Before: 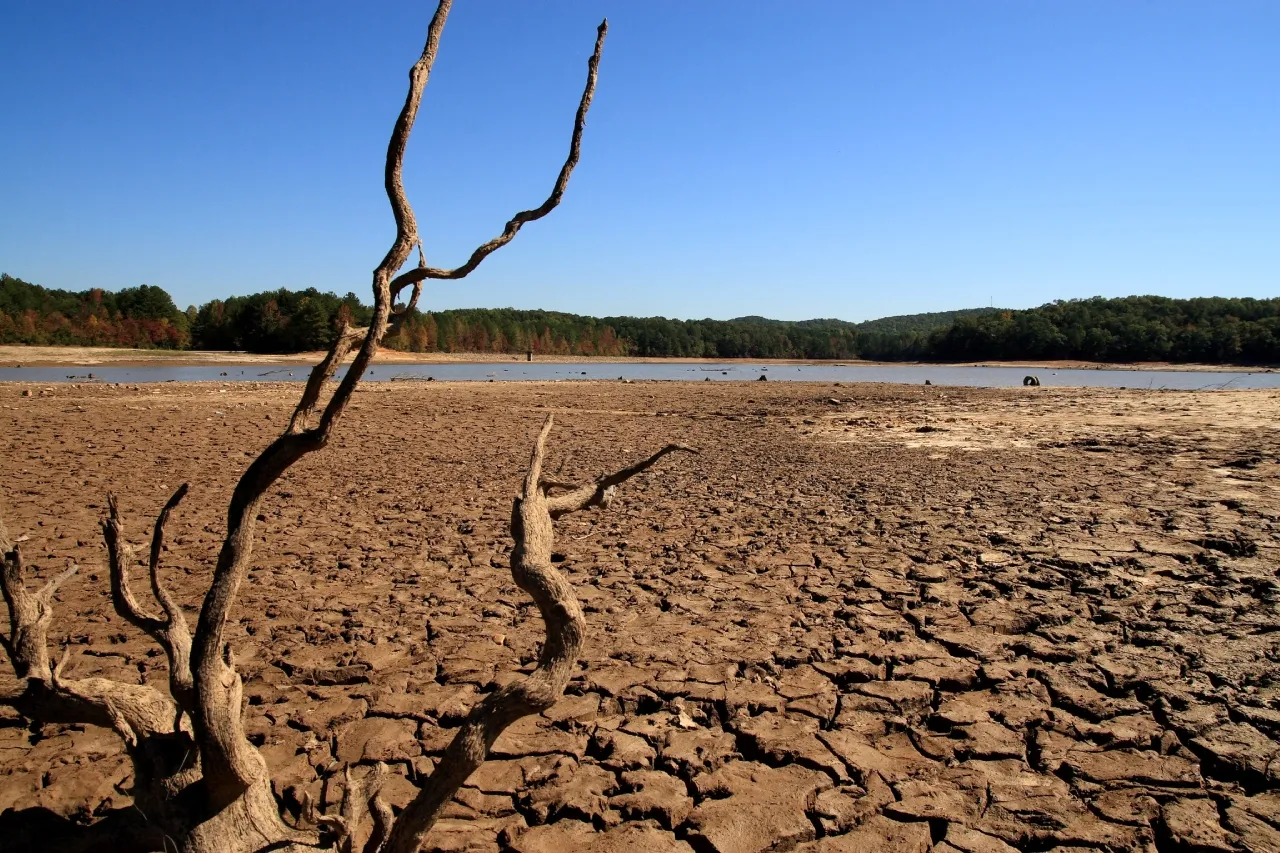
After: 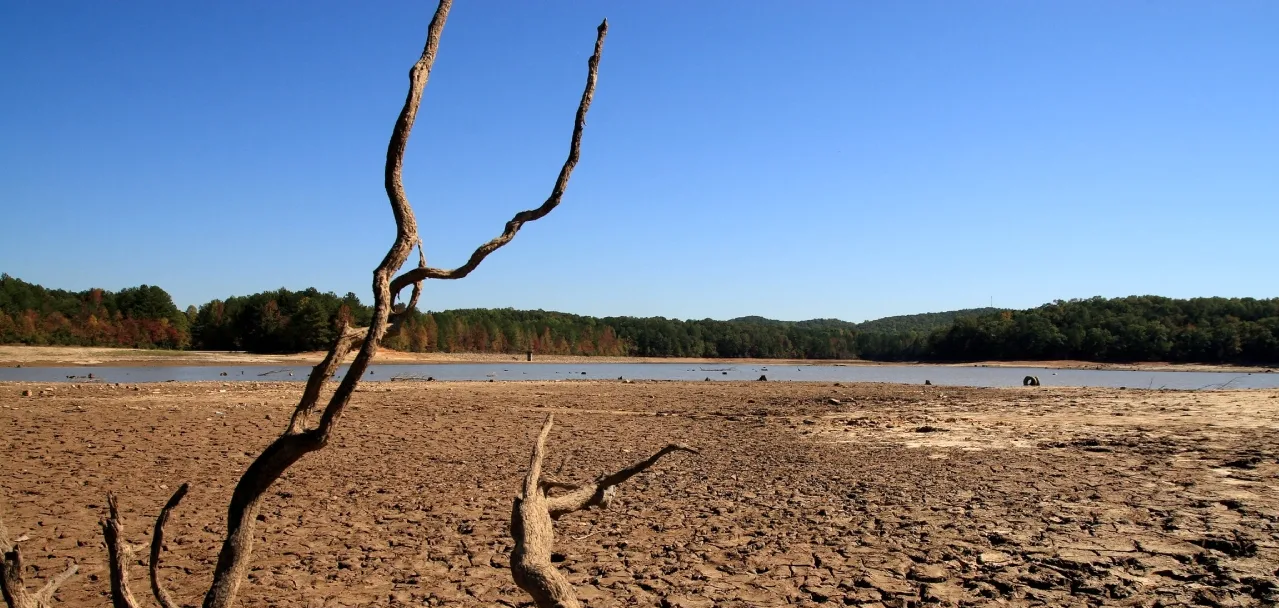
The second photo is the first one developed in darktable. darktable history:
crop: bottom 28.692%
